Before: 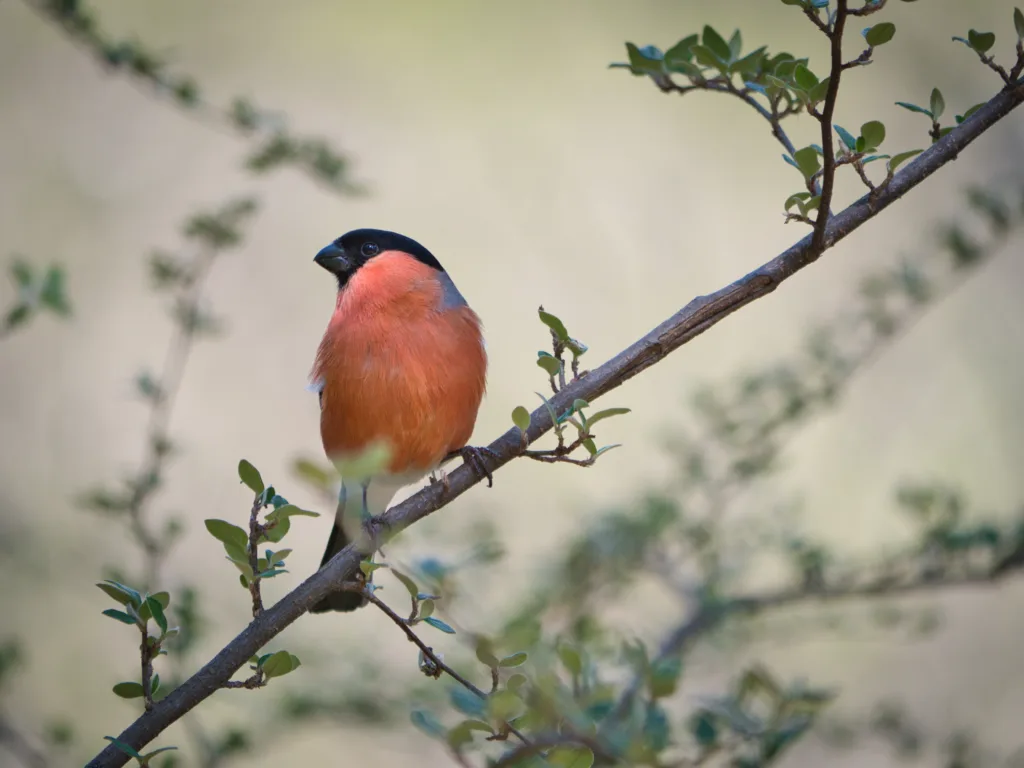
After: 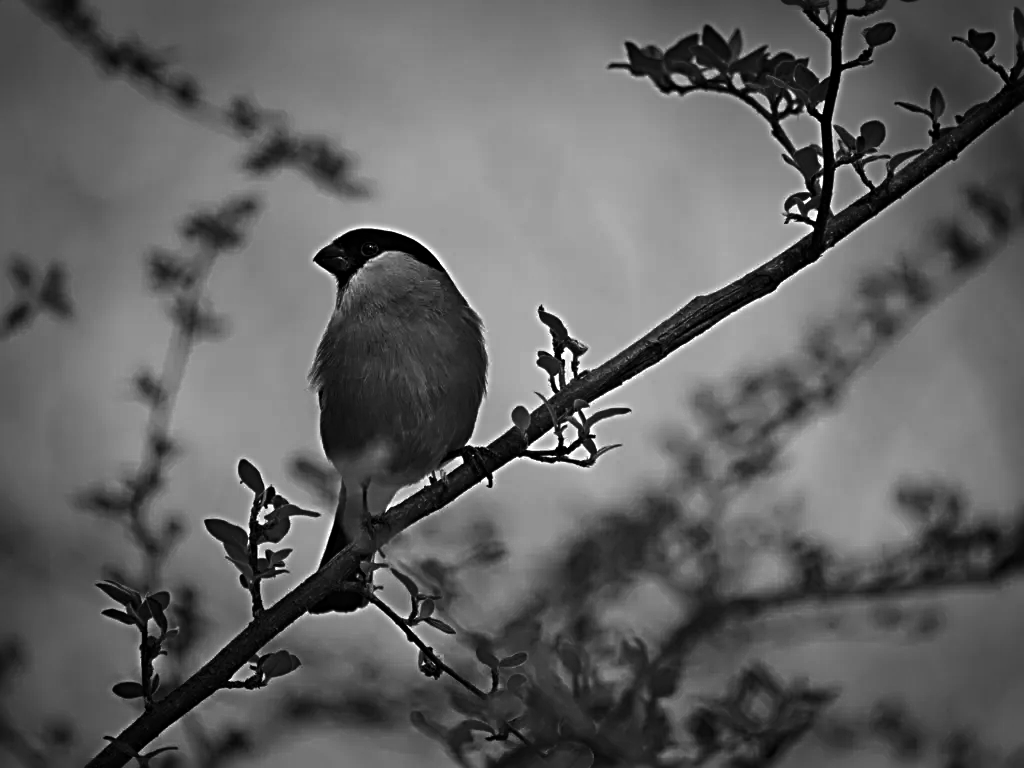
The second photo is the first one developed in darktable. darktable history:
sharpen: radius 3.69, amount 0.928
color balance rgb: perceptual saturation grading › global saturation 20%, perceptual saturation grading › highlights -25%, perceptual saturation grading › shadows 25%
contrast brightness saturation: contrast -0.03, brightness -0.59, saturation -1
